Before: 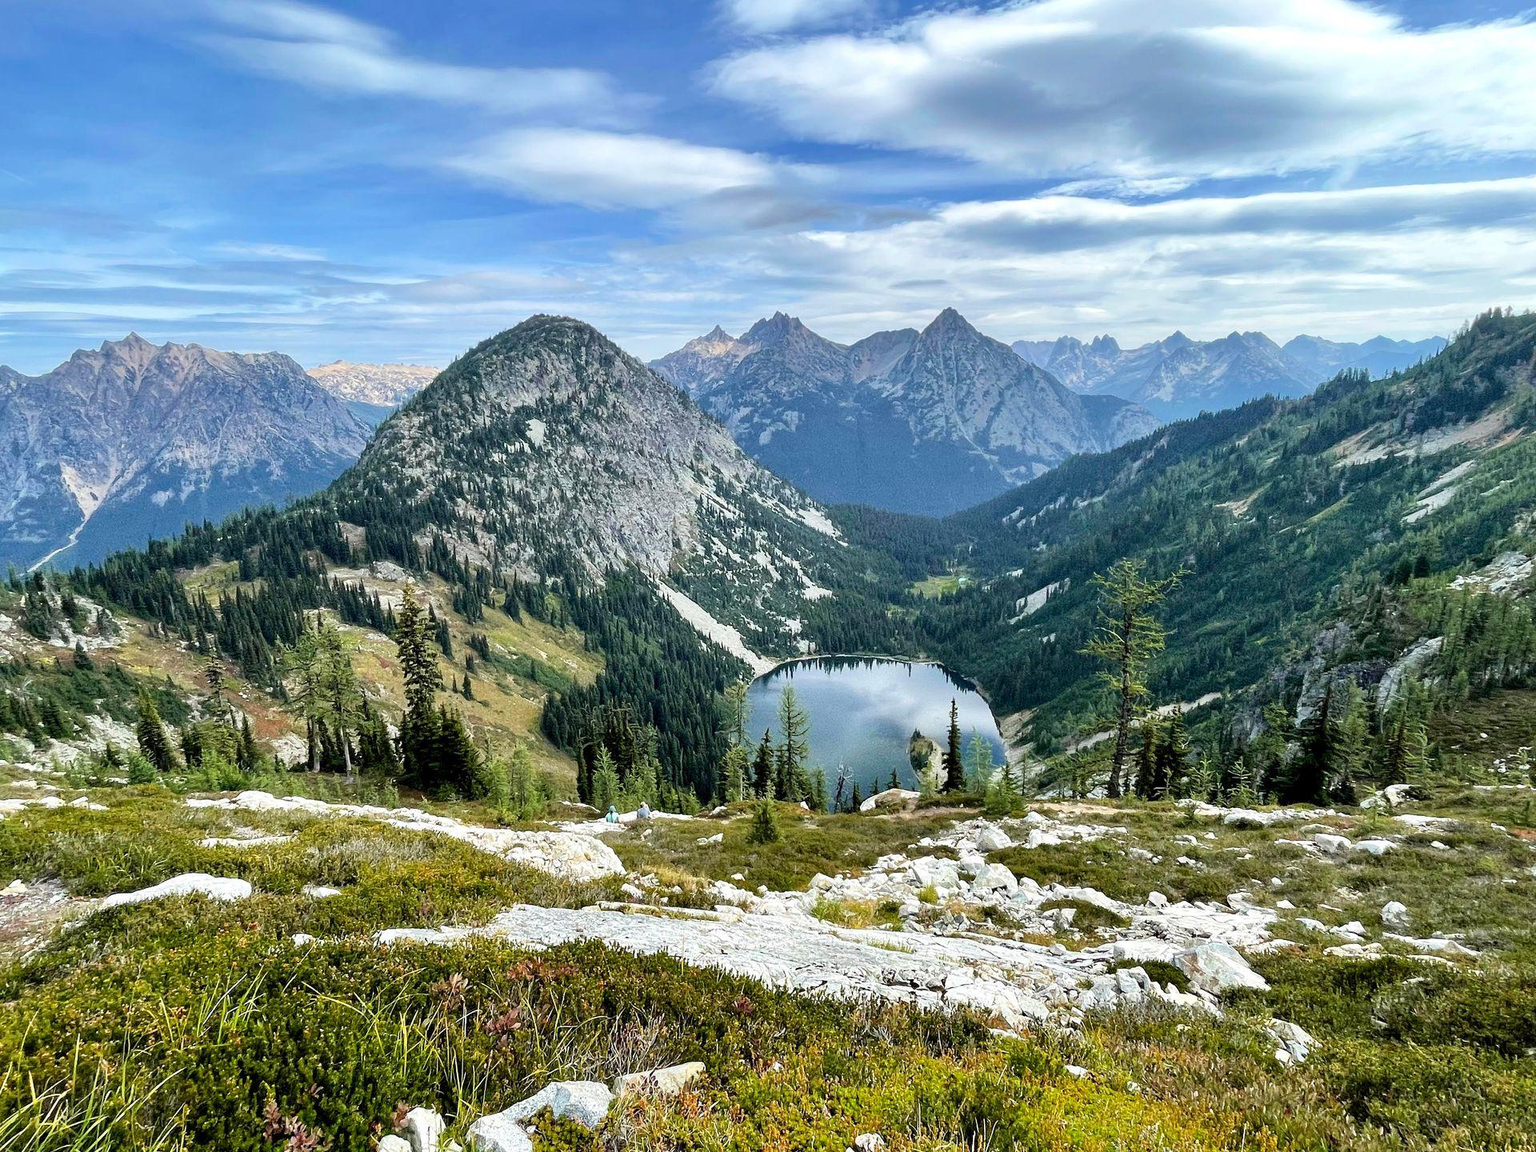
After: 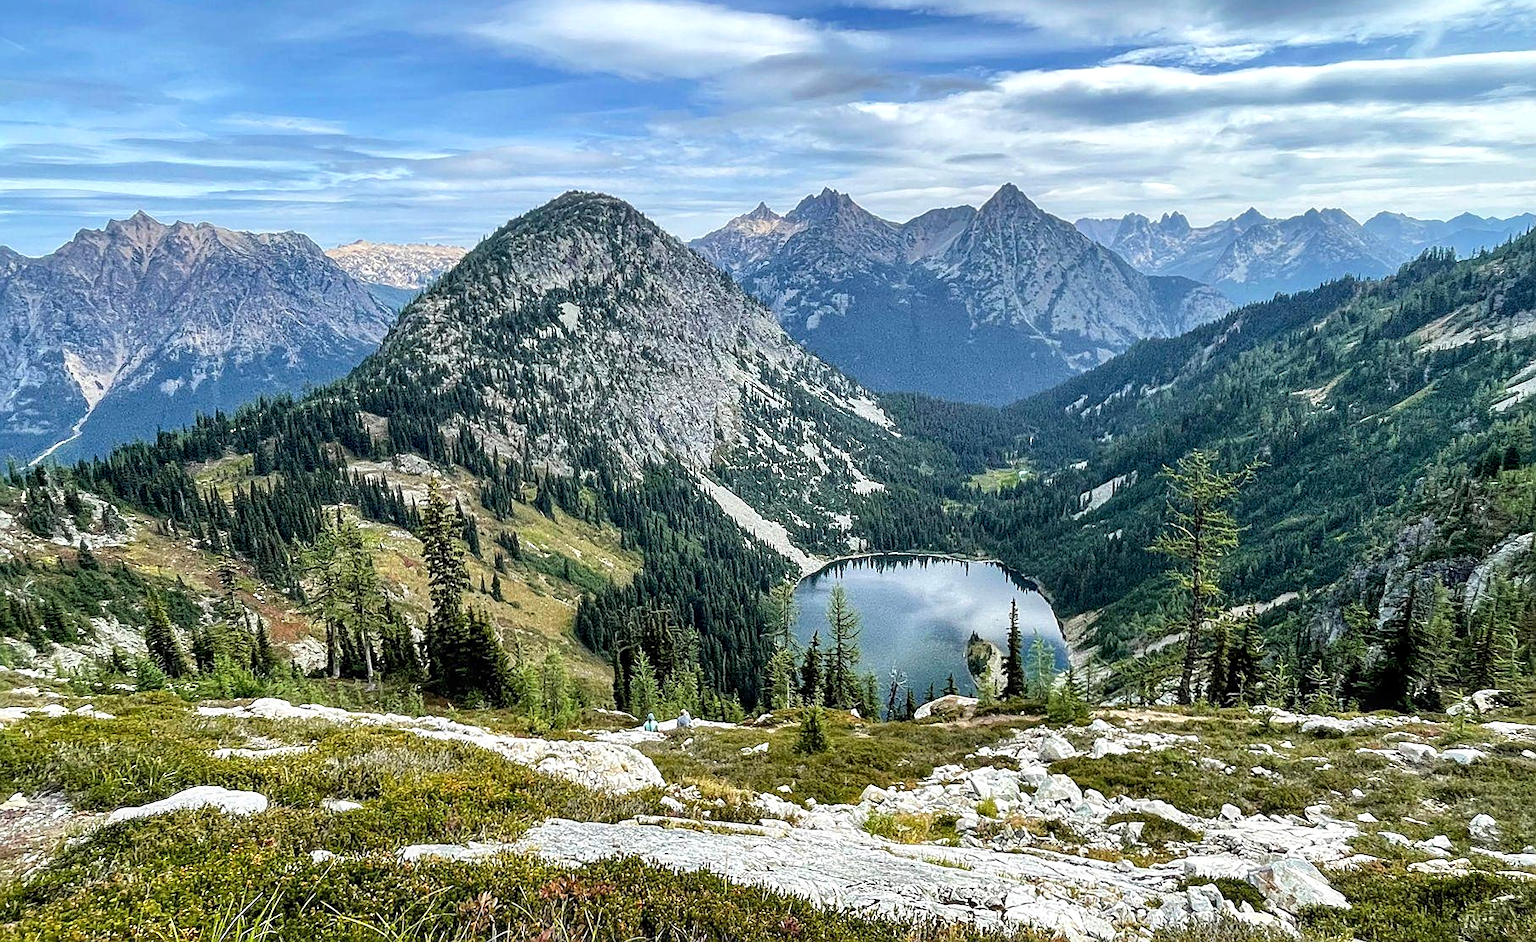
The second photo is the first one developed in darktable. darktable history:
local contrast: on, module defaults
tone equalizer: mask exposure compensation -0.51 EV
sharpen: on, module defaults
crop and rotate: angle 0.075°, top 11.722%, right 5.782%, bottom 11.246%
